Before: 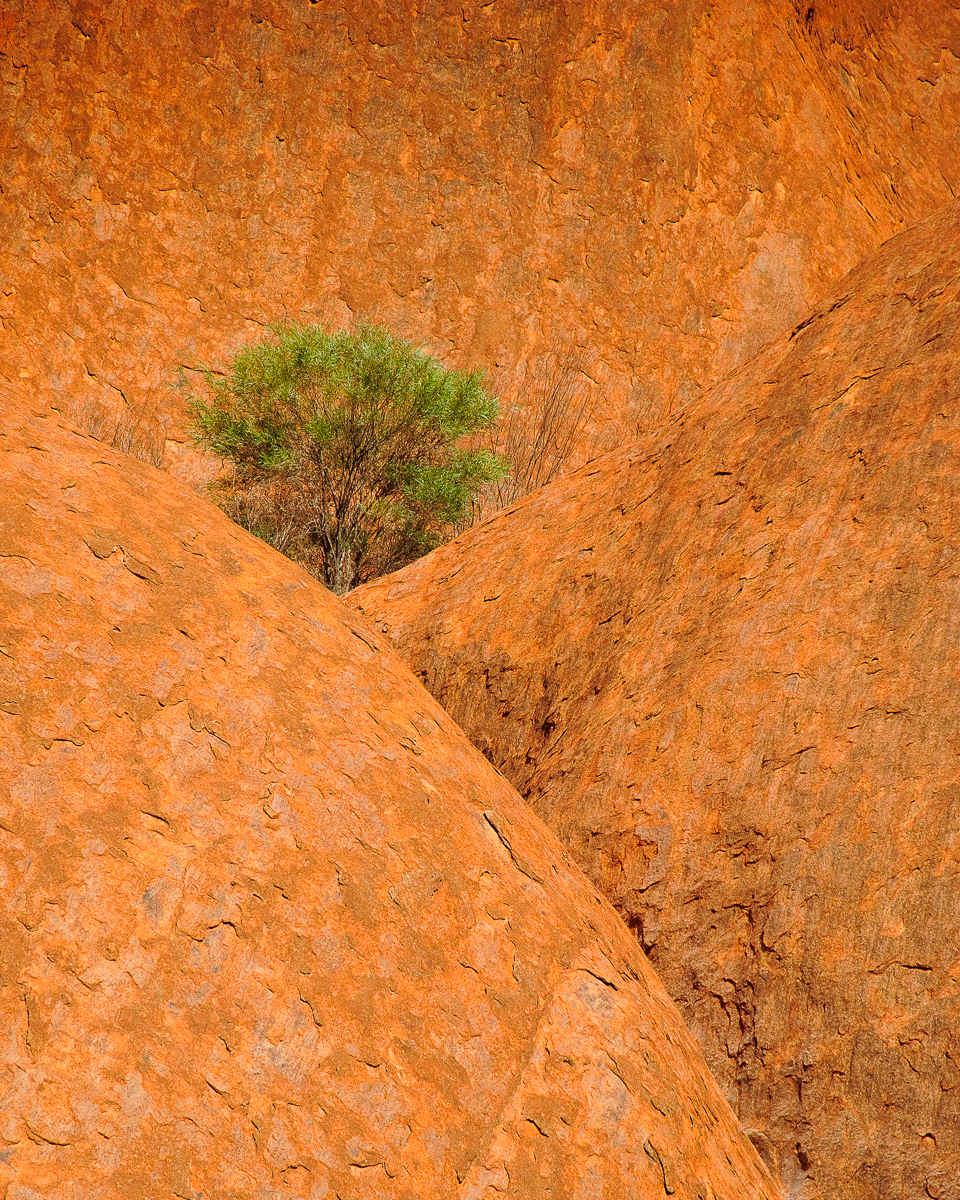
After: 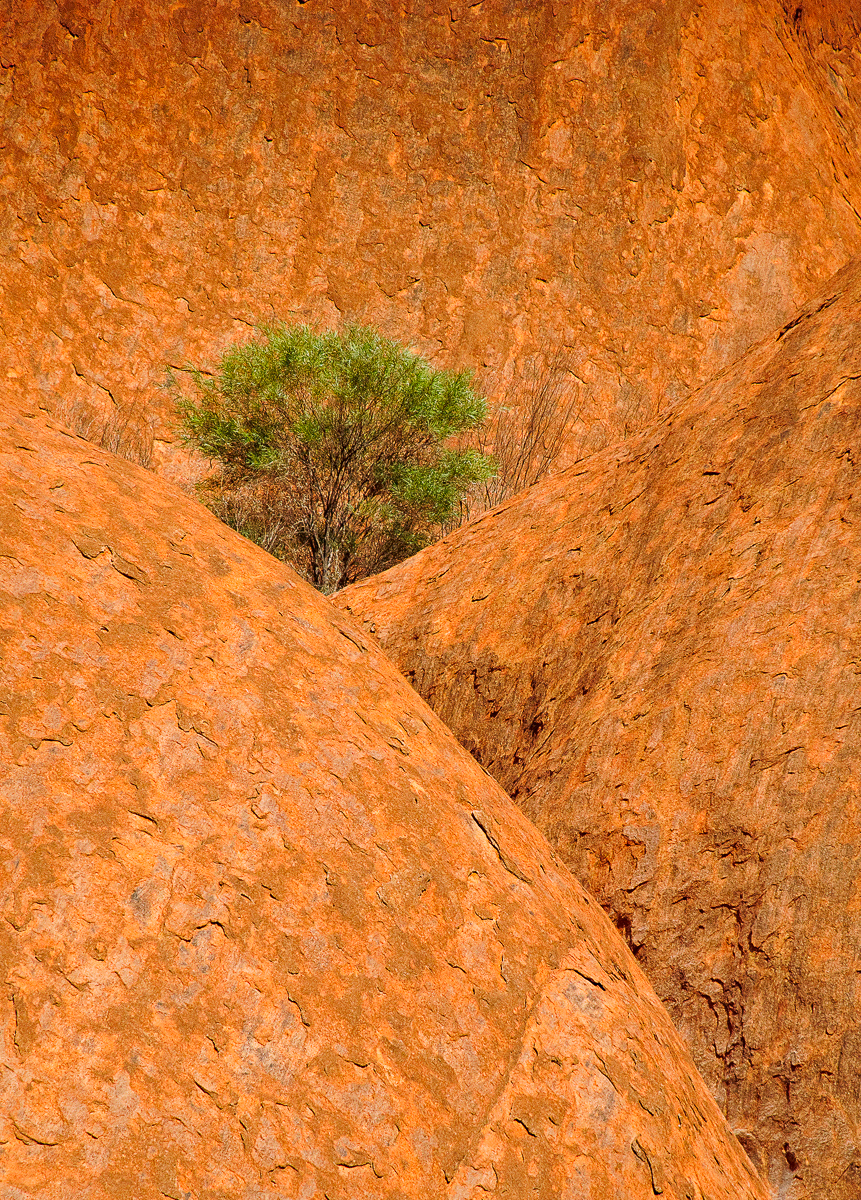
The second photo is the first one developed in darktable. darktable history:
haze removal: compatibility mode true, adaptive false
crop and rotate: left 1.31%, right 8.983%
exposure: compensate exposure bias true, compensate highlight preservation false
local contrast: mode bilateral grid, contrast 20, coarseness 49, detail 119%, midtone range 0.2
